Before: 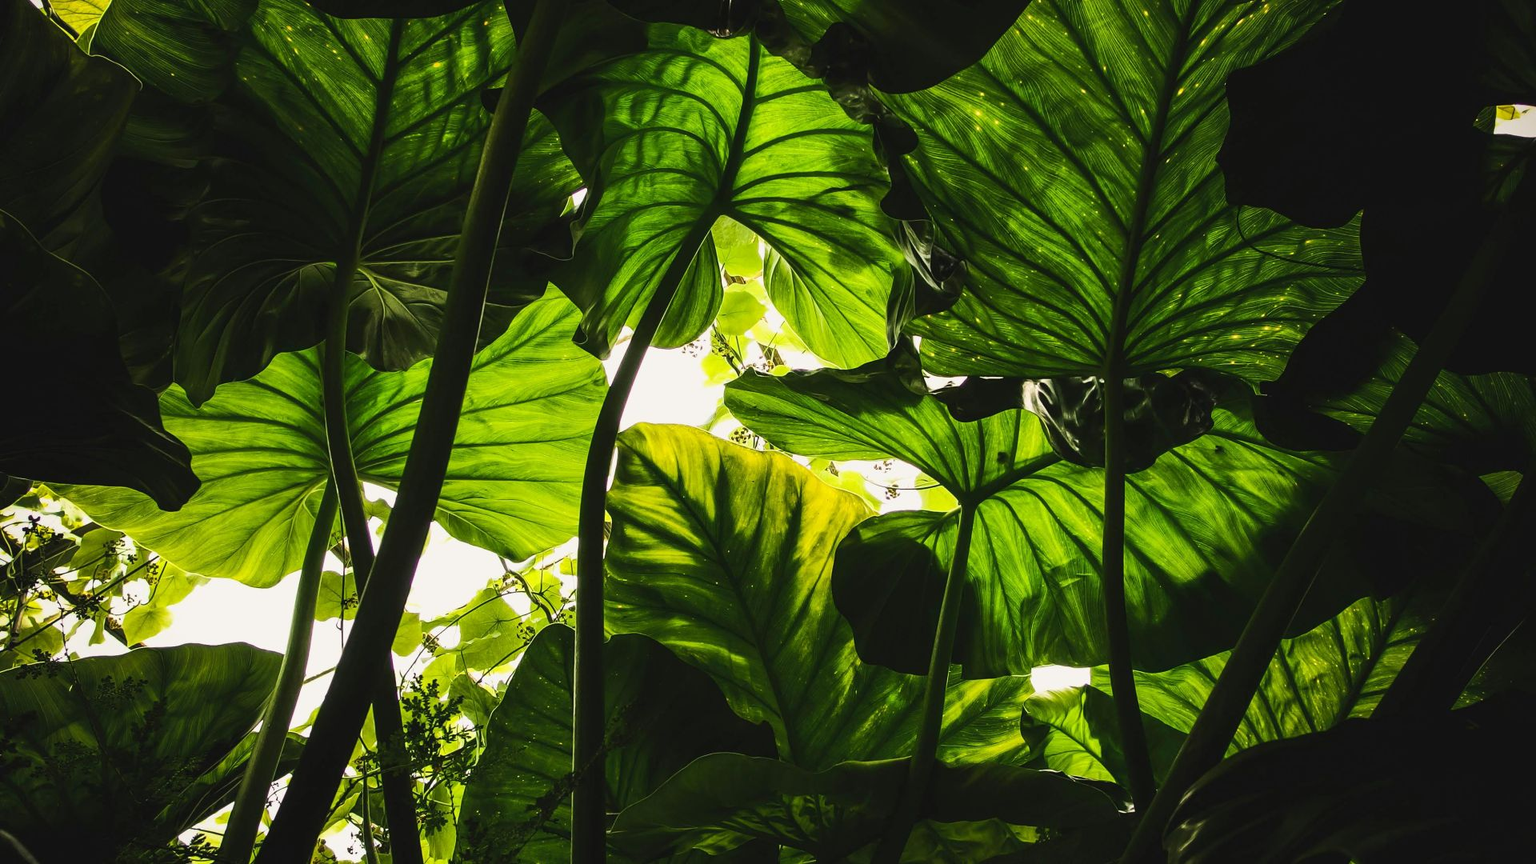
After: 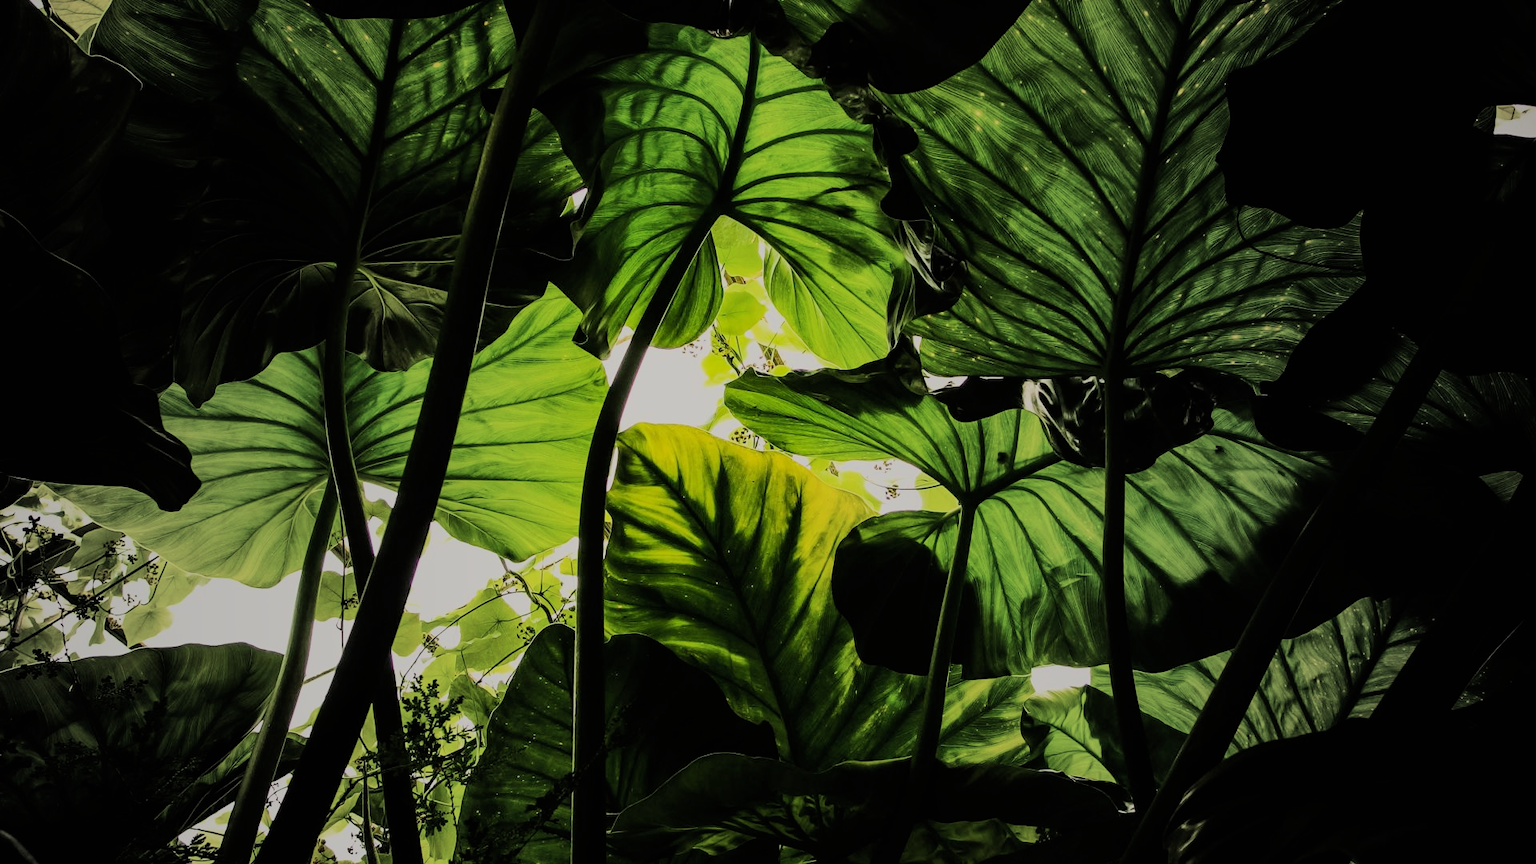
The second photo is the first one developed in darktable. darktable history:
vignetting: fall-off start 18.21%, fall-off radius 137.95%, brightness -0.207, center (-0.078, 0.066), width/height ratio 0.62, shape 0.59
filmic rgb: black relative exposure -6.15 EV, white relative exposure 6.96 EV, hardness 2.23, color science v6 (2022)
